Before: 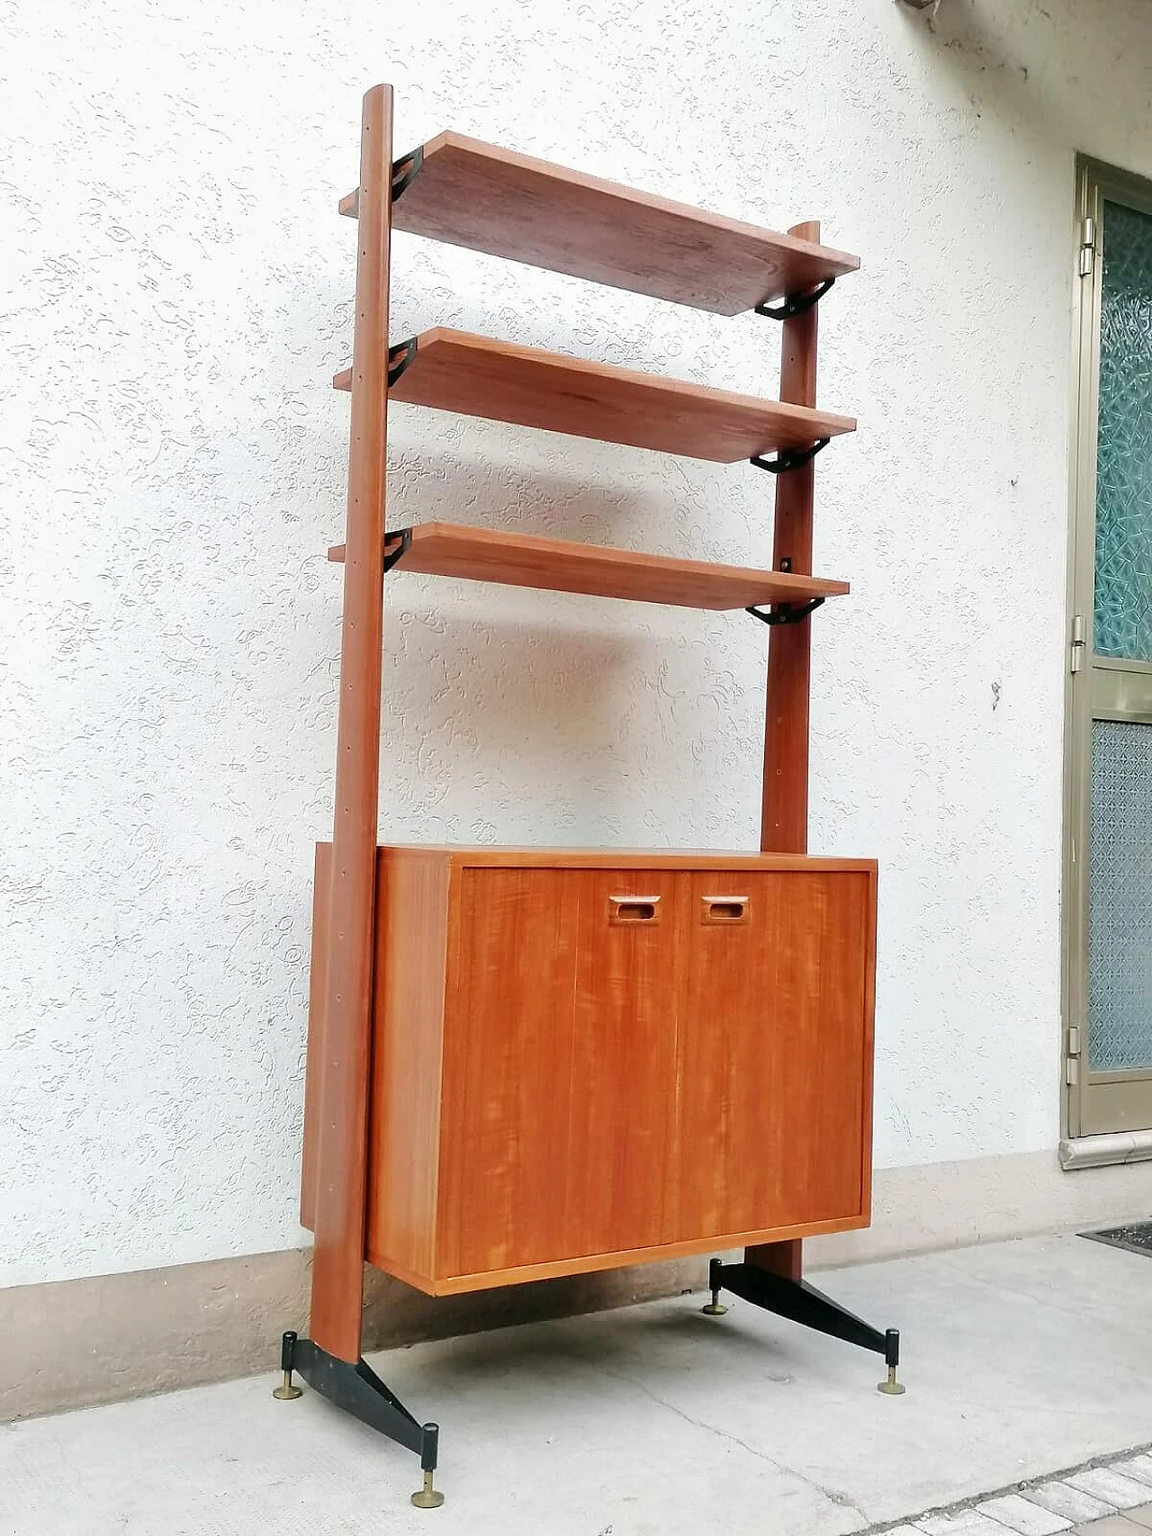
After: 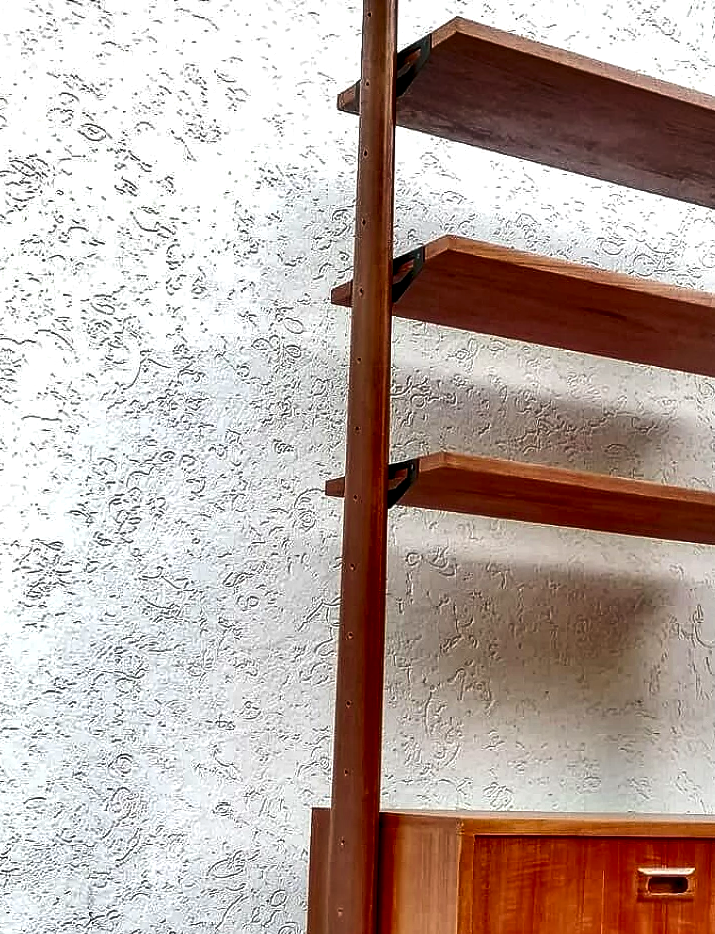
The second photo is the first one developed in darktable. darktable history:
crop and rotate: left 3.051%, top 7.521%, right 41.046%, bottom 37.746%
tone equalizer: -8 EV -0.382 EV, -7 EV -0.365 EV, -6 EV -0.37 EV, -5 EV -0.205 EV, -3 EV 0.227 EV, -2 EV 0.342 EV, -1 EV 0.415 EV, +0 EV 0.407 EV
local contrast: highlights 65%, shadows 53%, detail 168%, midtone range 0.513
shadows and highlights: shadows 82.27, white point adjustment -8.95, highlights -61.25, soften with gaussian
